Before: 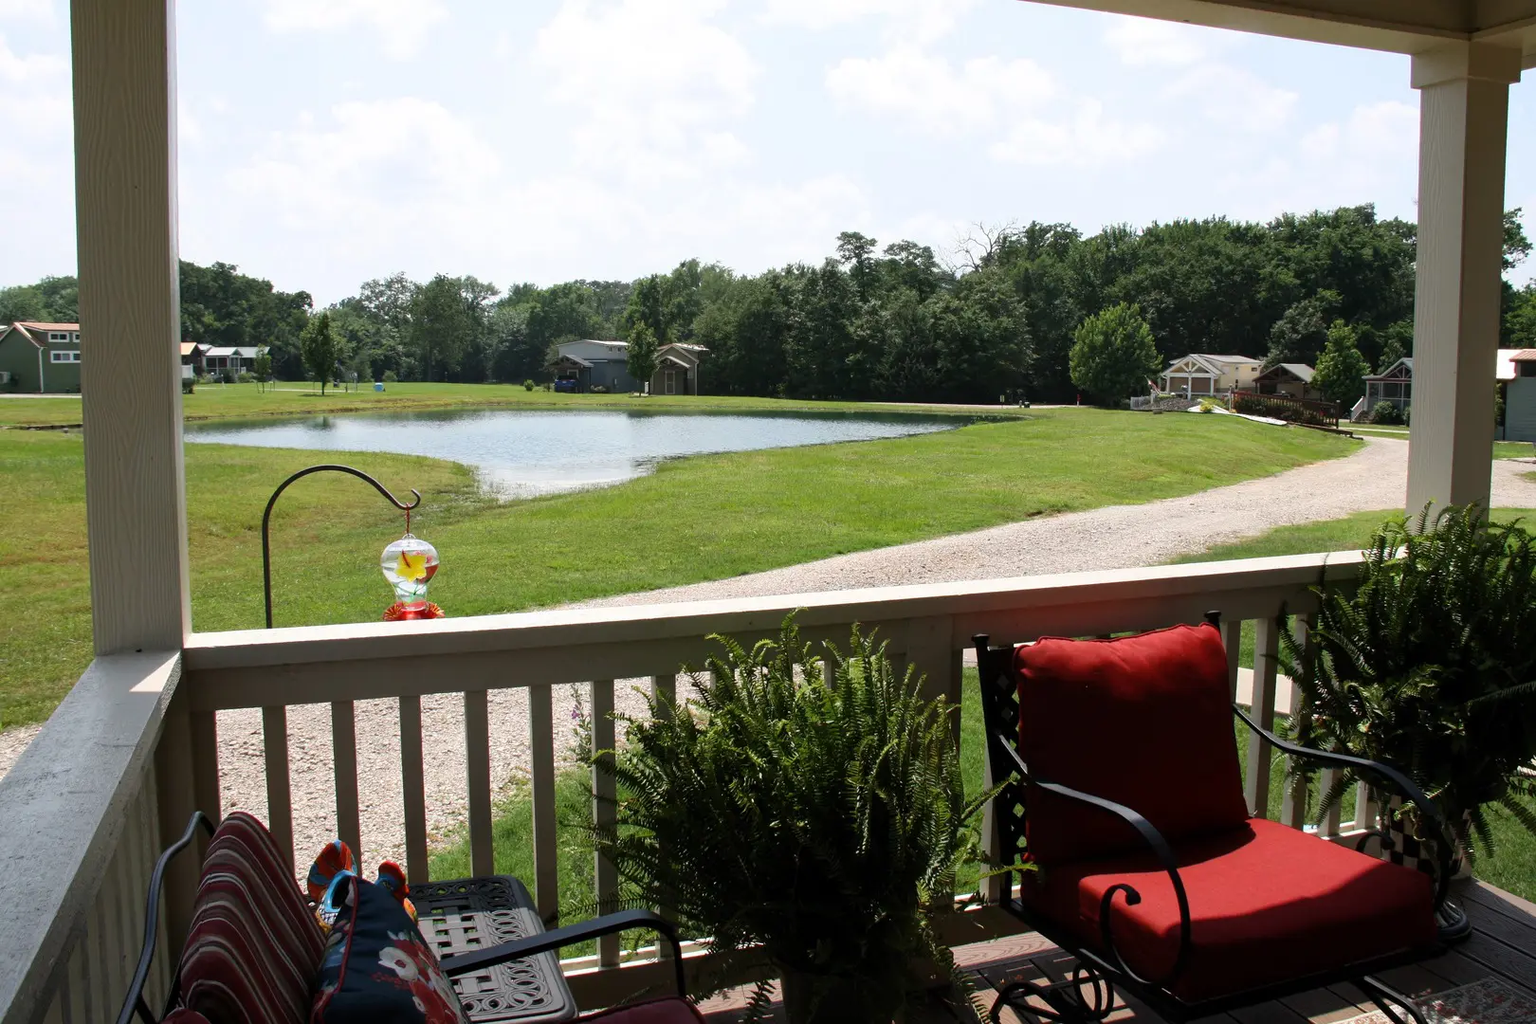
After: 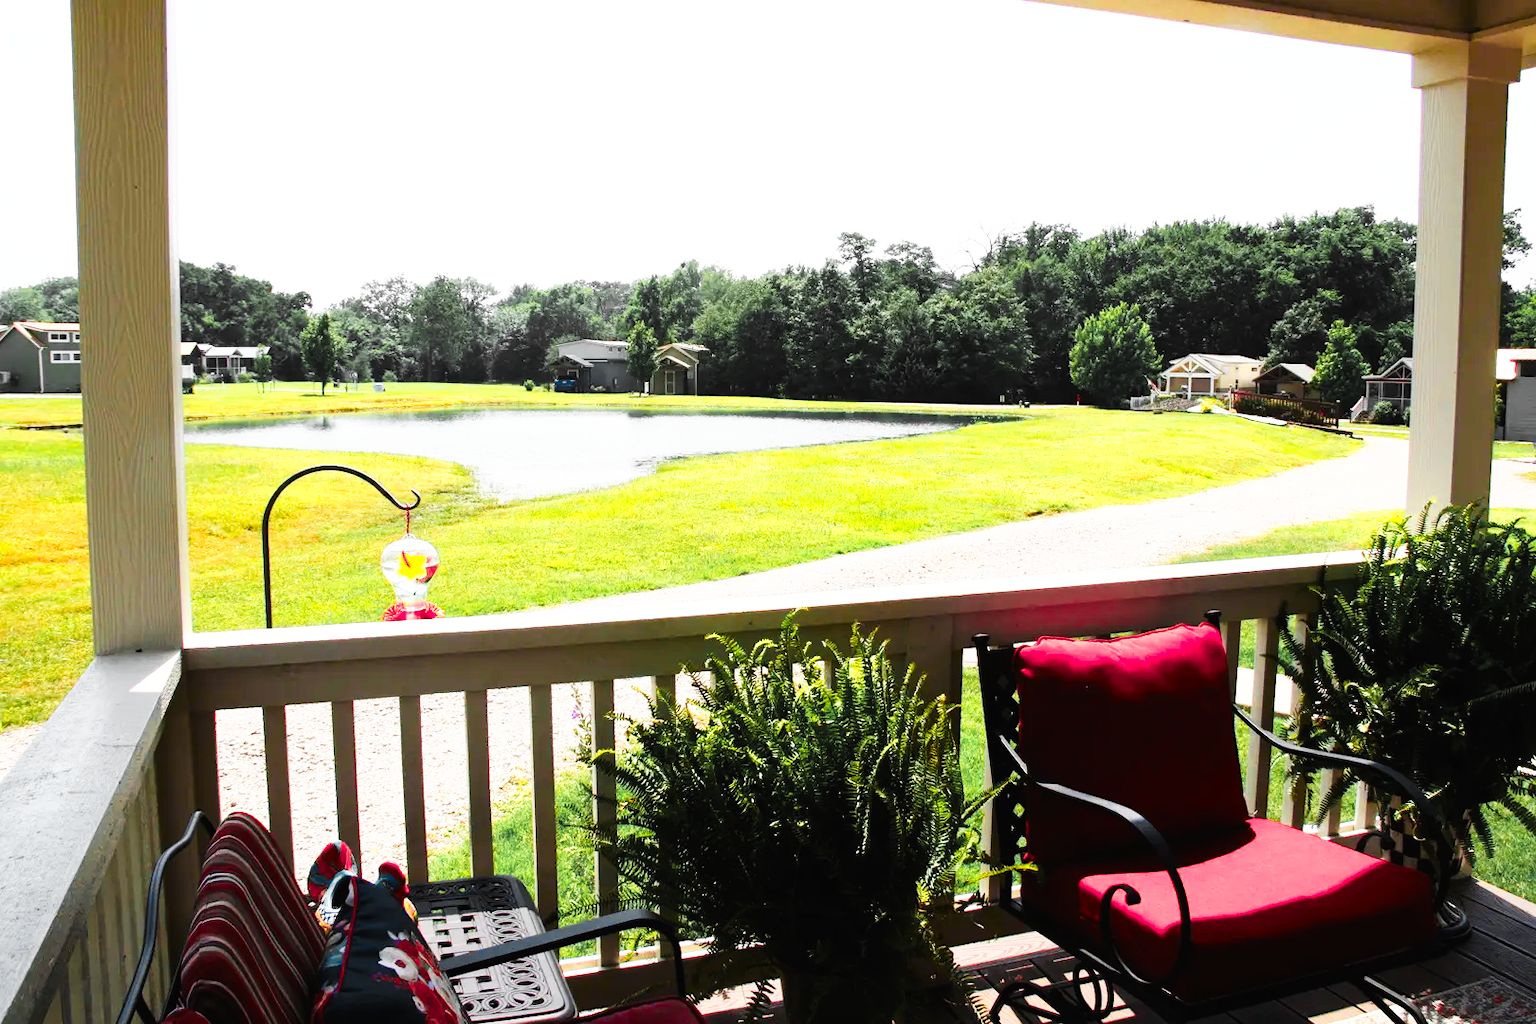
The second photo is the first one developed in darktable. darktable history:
base curve: curves: ch0 [(0, 0) (0.007, 0.004) (0.027, 0.03) (0.046, 0.07) (0.207, 0.54) (0.442, 0.872) (0.673, 0.972) (1, 1)], preserve colors none
color zones: curves: ch0 [(0.257, 0.558) (0.75, 0.565)]; ch1 [(0.004, 0.857) (0.14, 0.416) (0.257, 0.695) (0.442, 0.032) (0.736, 0.266) (0.891, 0.741)]; ch2 [(0, 0.623) (0.112, 0.436) (0.271, 0.474) (0.516, 0.64) (0.743, 0.286)]
exposure: black level correction -0.003, exposure 0.031 EV, compensate highlight preservation false
